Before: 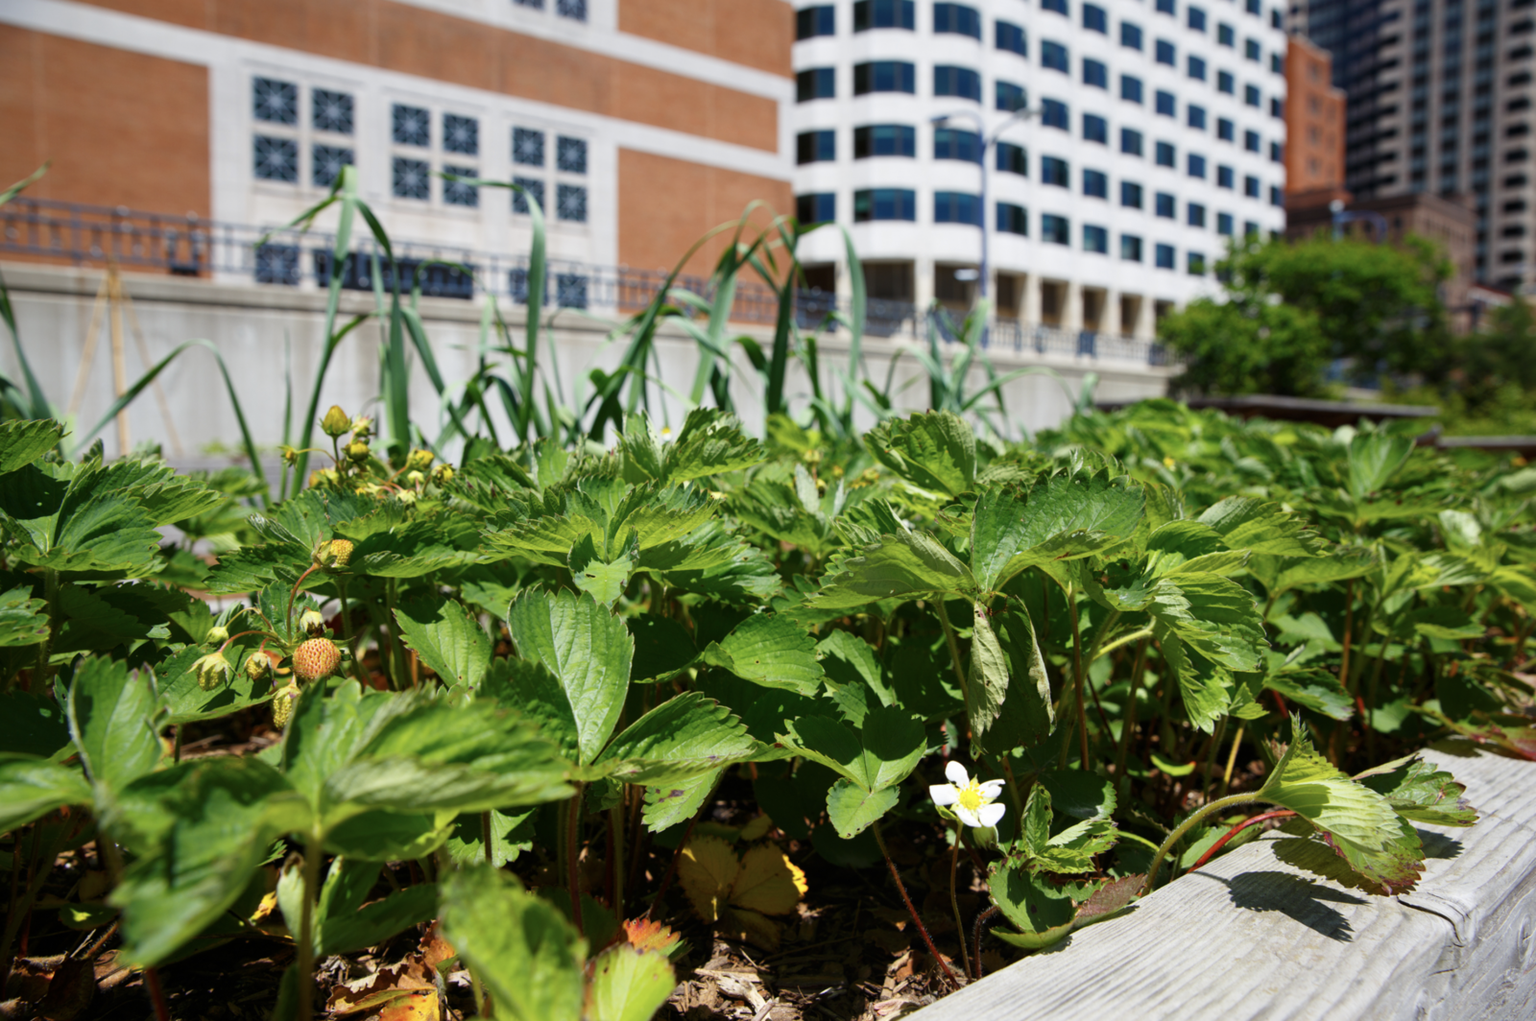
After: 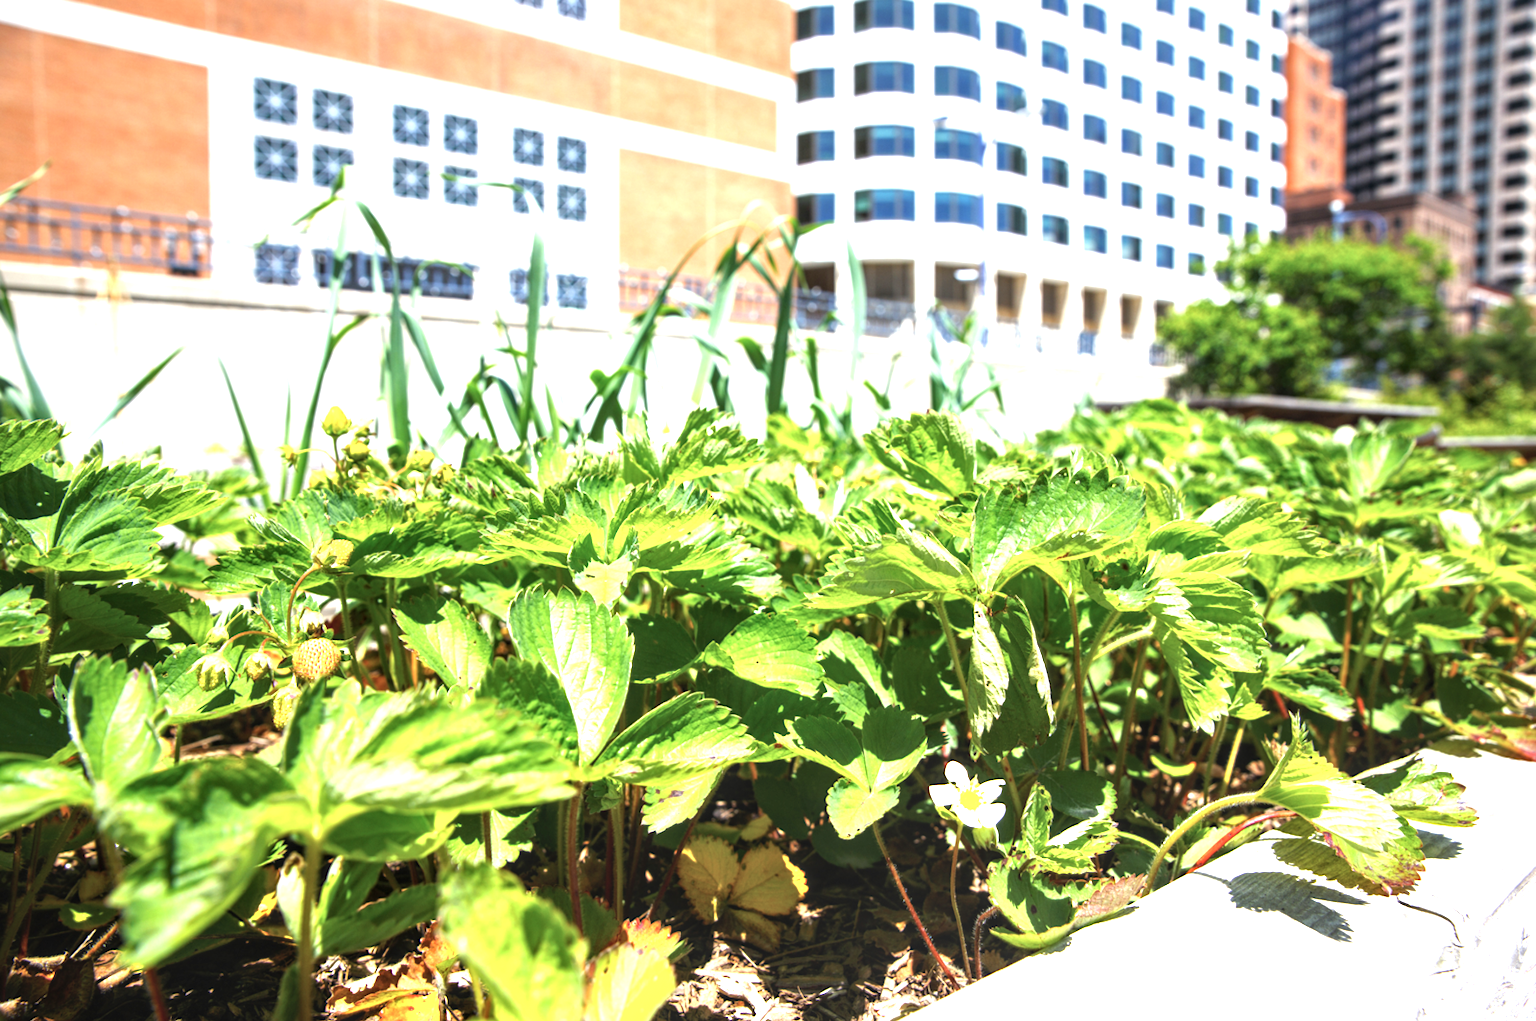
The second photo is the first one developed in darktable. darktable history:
exposure: black level correction 0, exposure 1.489 EV, compensate exposure bias true, compensate highlight preservation false
tone equalizer: -8 EV -0.392 EV, -7 EV -0.369 EV, -6 EV -0.312 EV, -5 EV -0.189 EV, -3 EV 0.205 EV, -2 EV 0.331 EV, -1 EV 0.377 EV, +0 EV 0.402 EV
local contrast: on, module defaults
